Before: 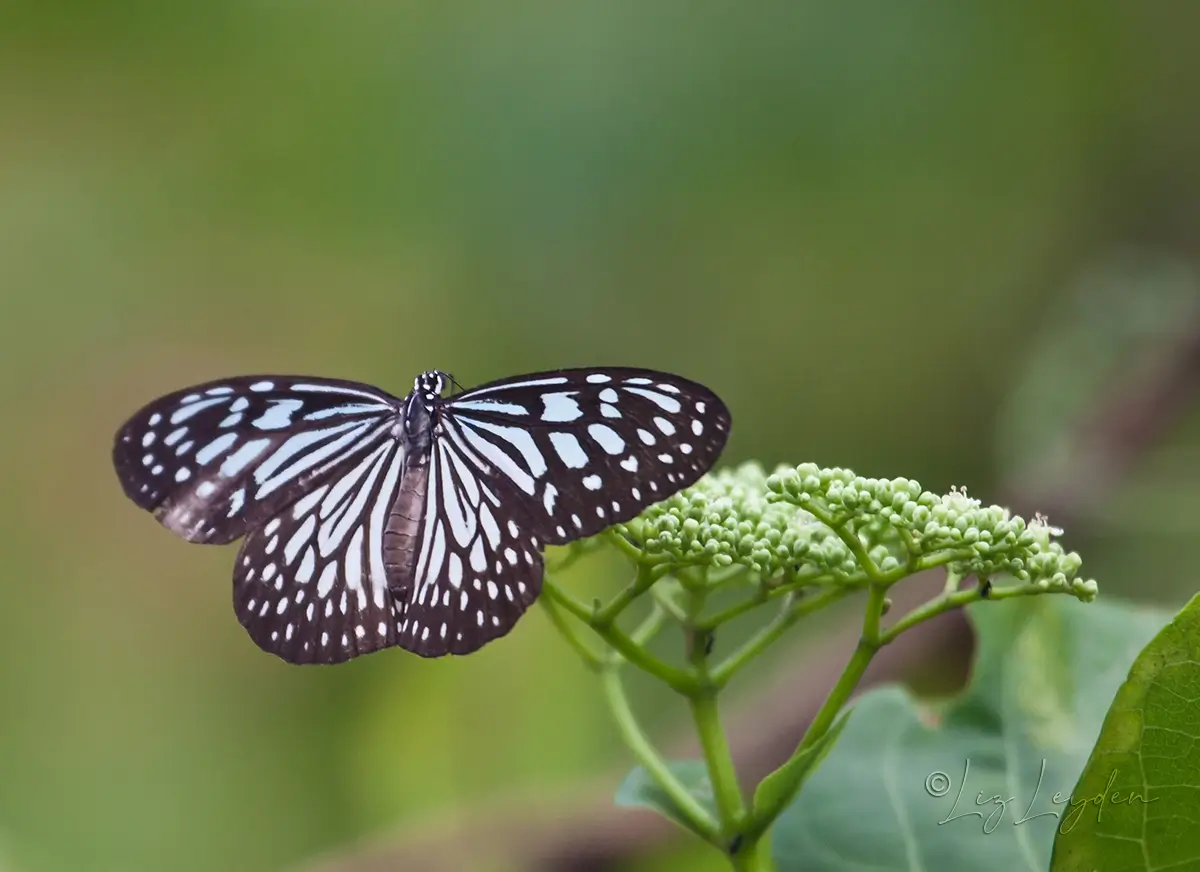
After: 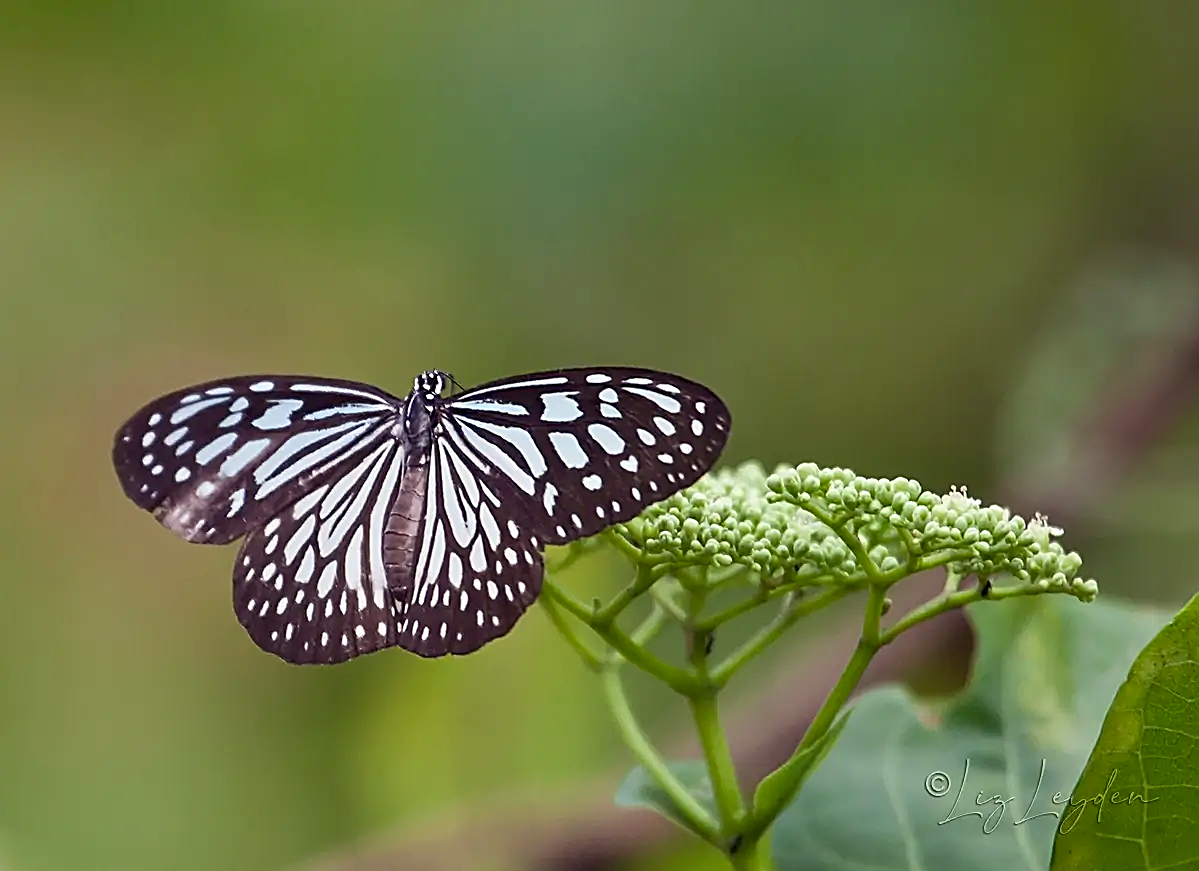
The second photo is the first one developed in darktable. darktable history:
sharpen: amount 0.903
tone equalizer: edges refinement/feathering 500, mask exposure compensation -1.57 EV, preserve details no
exposure: black level correction 0.005, exposure 0.001 EV, compensate highlight preservation false
color correction: highlights a* -1.05, highlights b* 4.62, shadows a* 3.64
